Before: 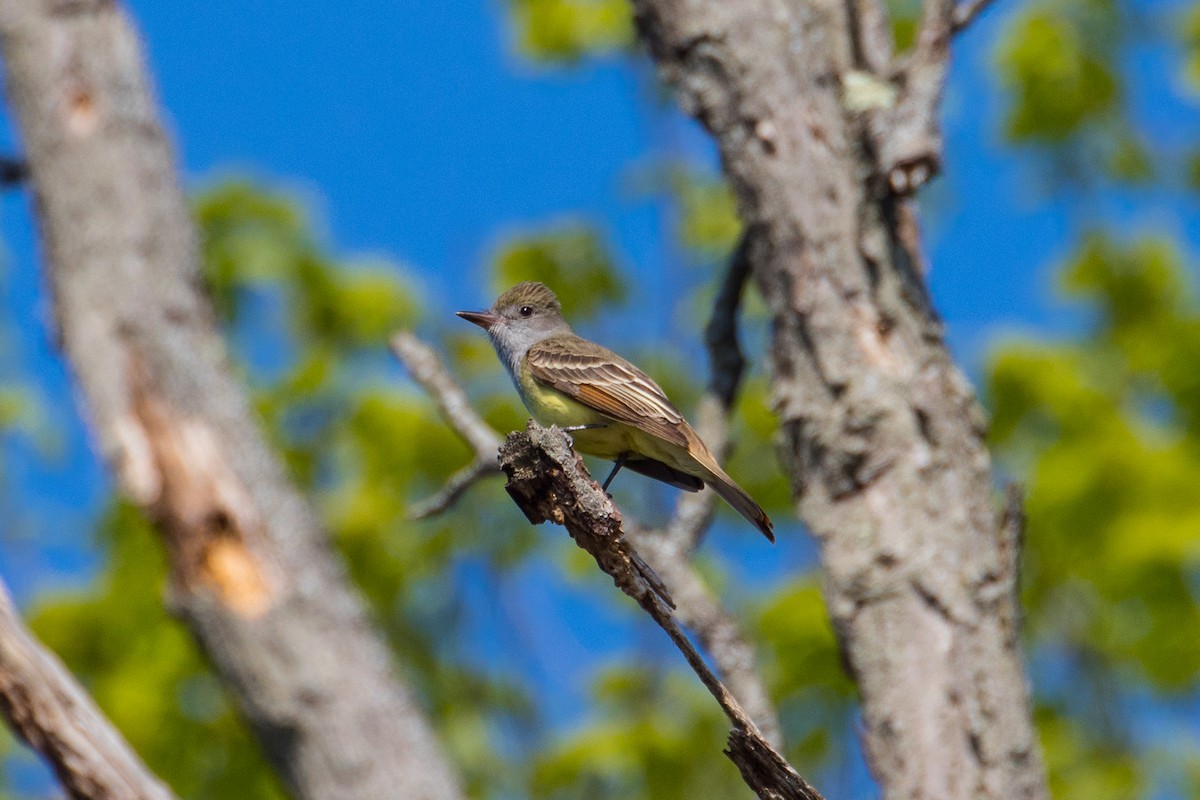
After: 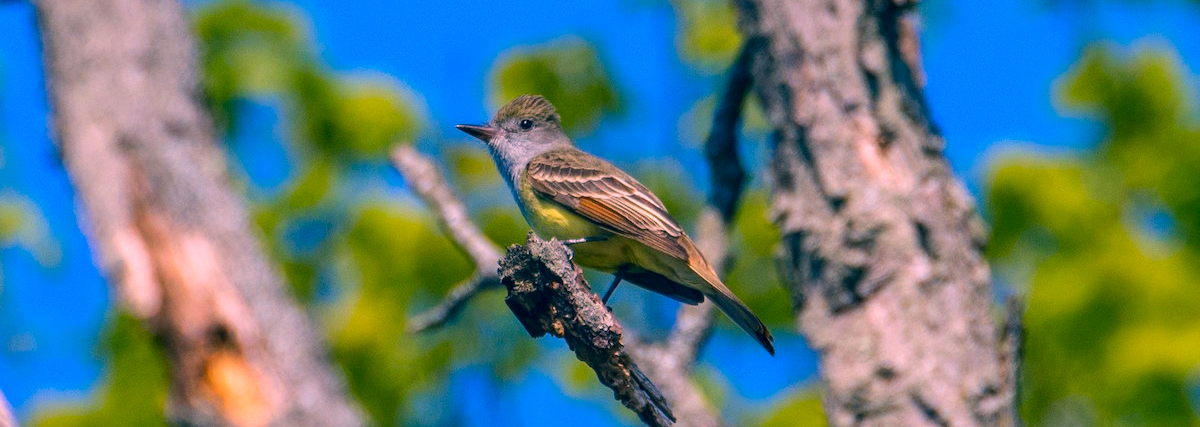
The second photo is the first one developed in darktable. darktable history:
crop and rotate: top 23.379%, bottom 23.224%
color correction: highlights a* 16.86, highlights b* 0.339, shadows a* -15.18, shadows b* -14.17, saturation 1.47
local contrast: on, module defaults
